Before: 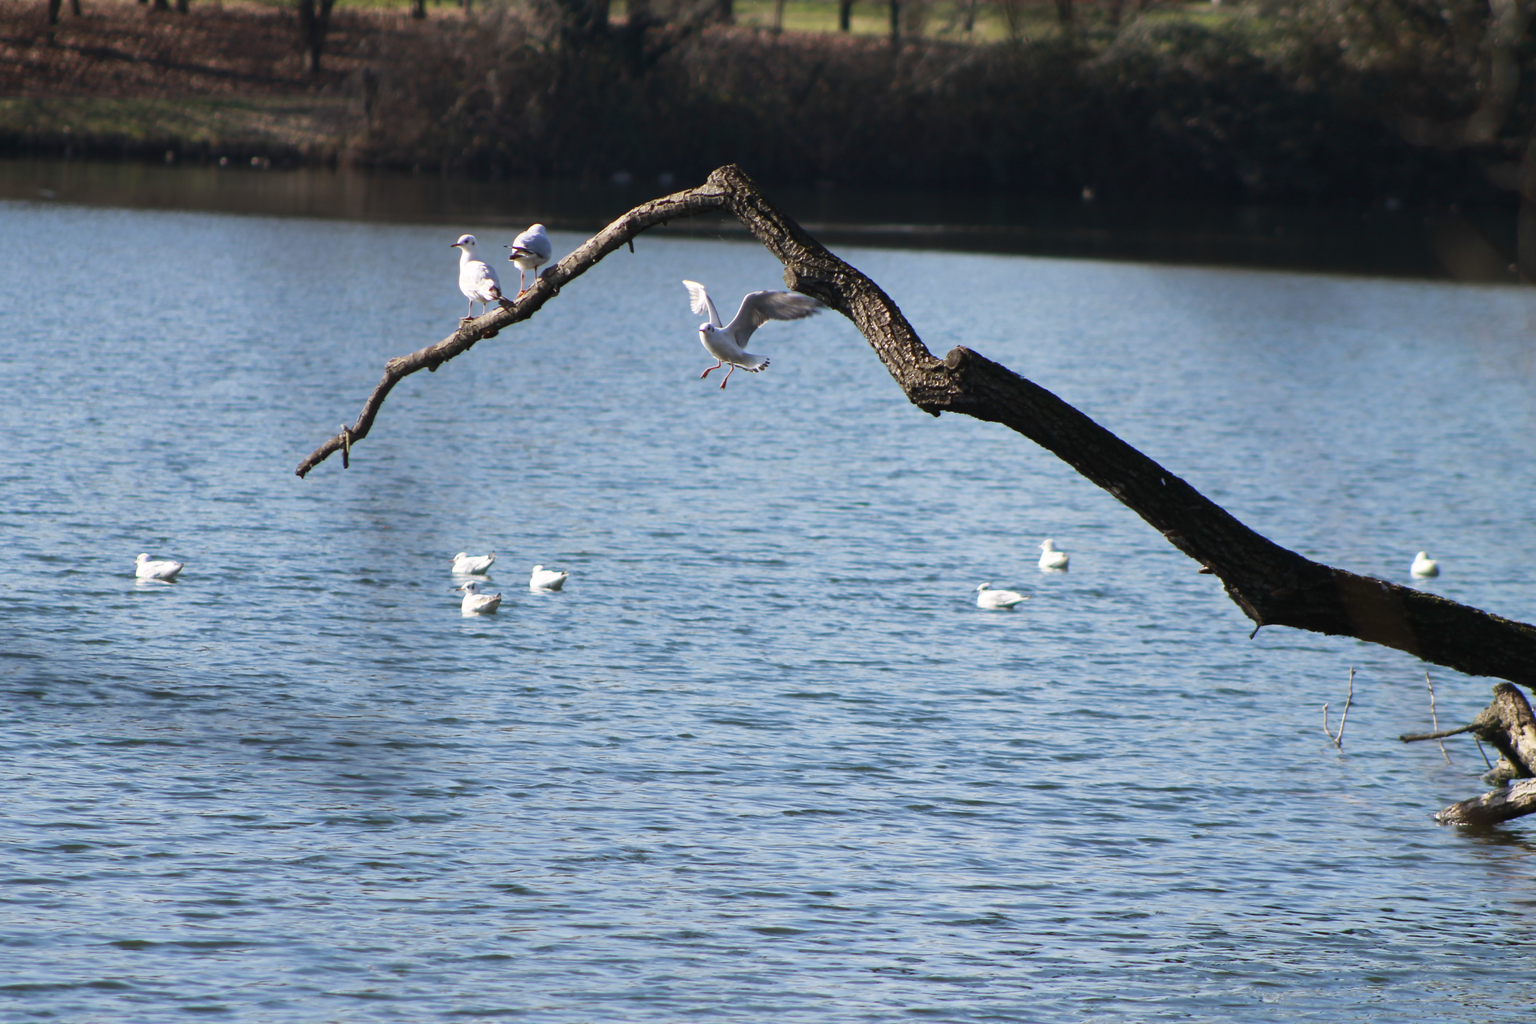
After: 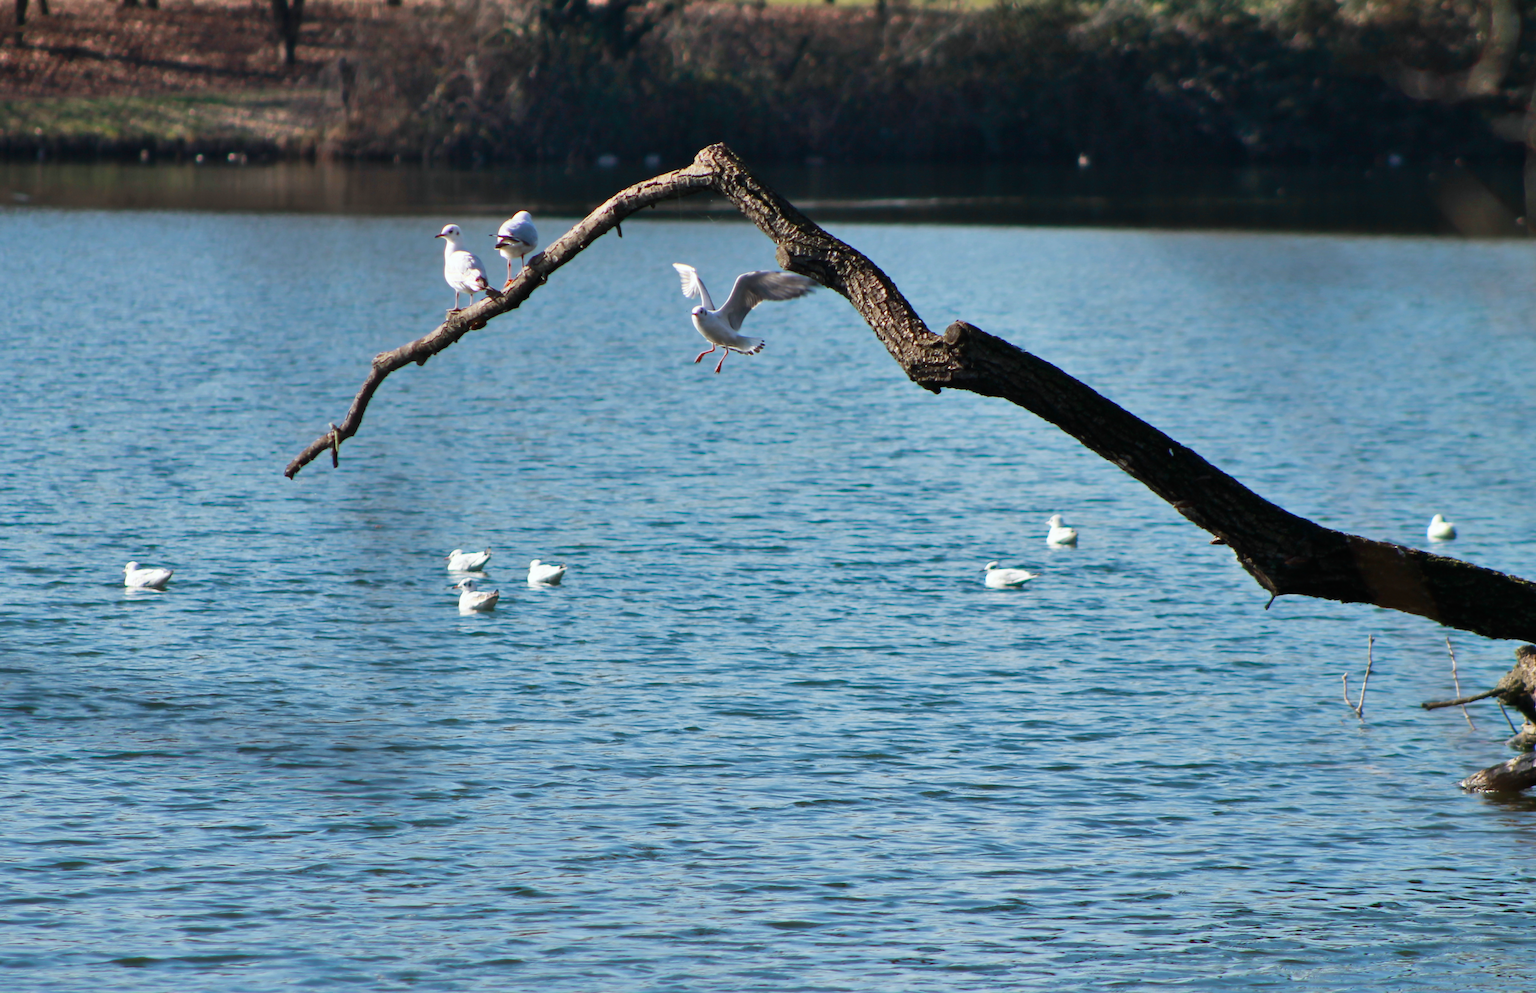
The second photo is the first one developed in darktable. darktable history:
shadows and highlights: shadows 53, soften with gaussian
rotate and perspective: rotation -2°, crop left 0.022, crop right 0.978, crop top 0.049, crop bottom 0.951
white balance: red 0.978, blue 0.999
